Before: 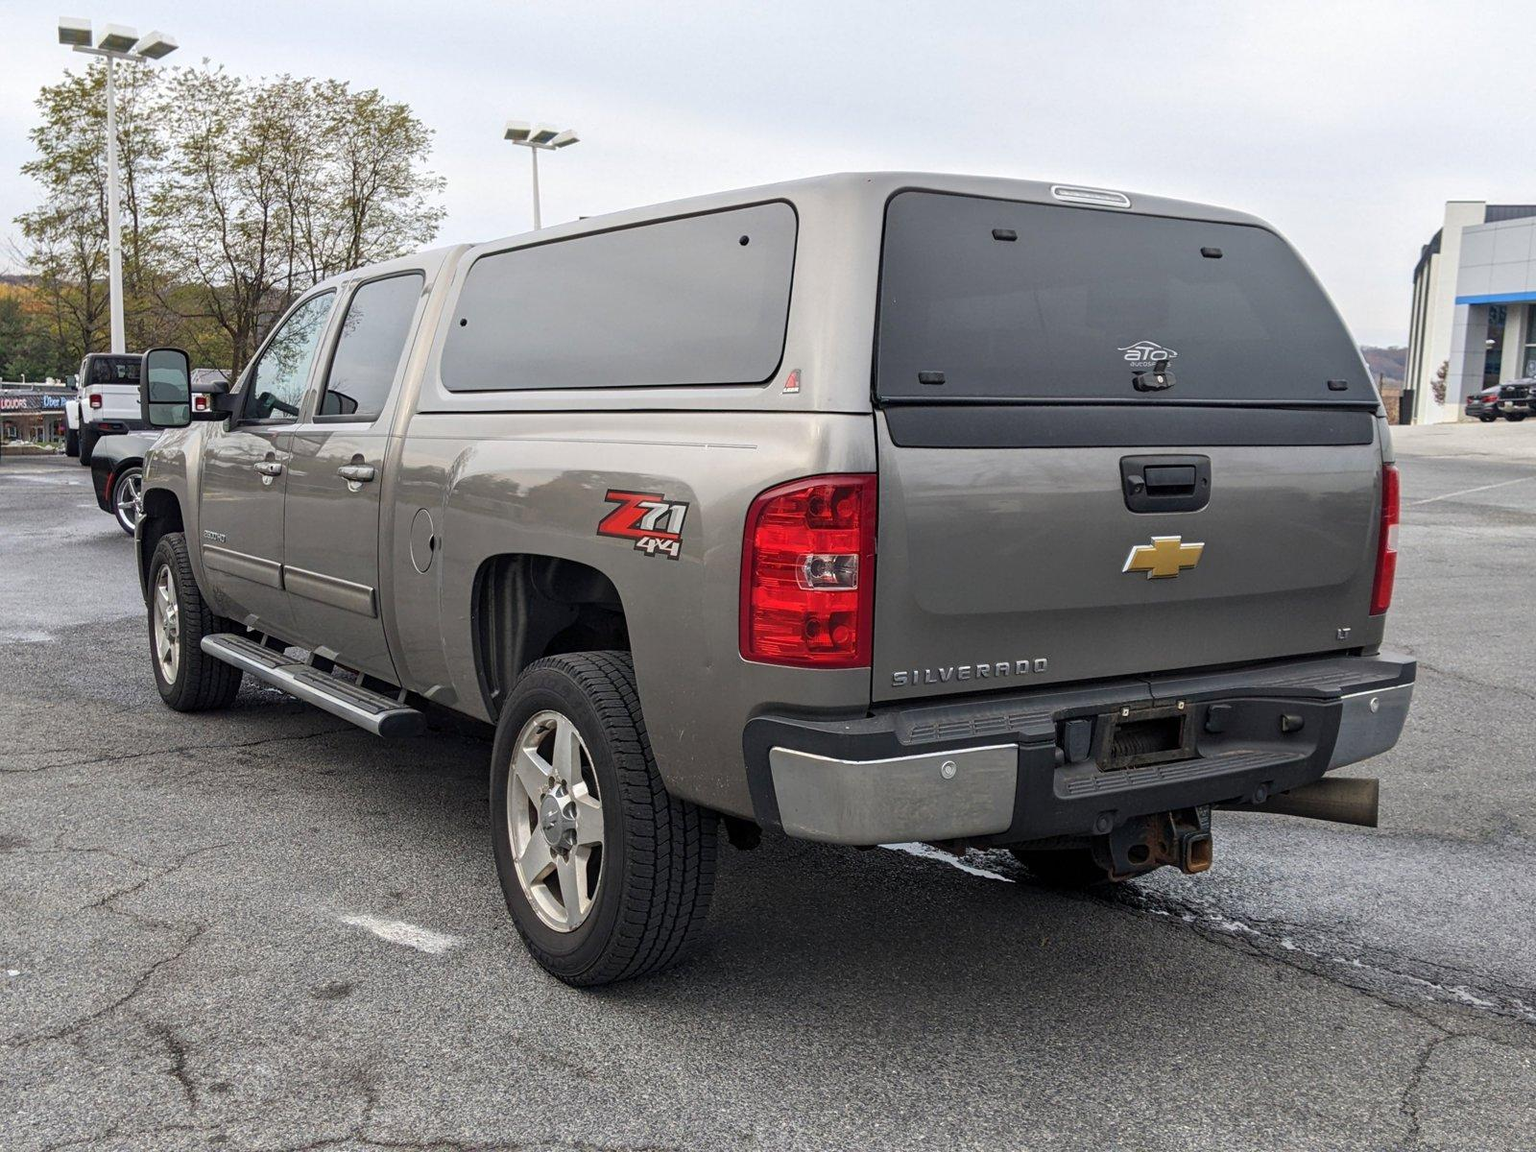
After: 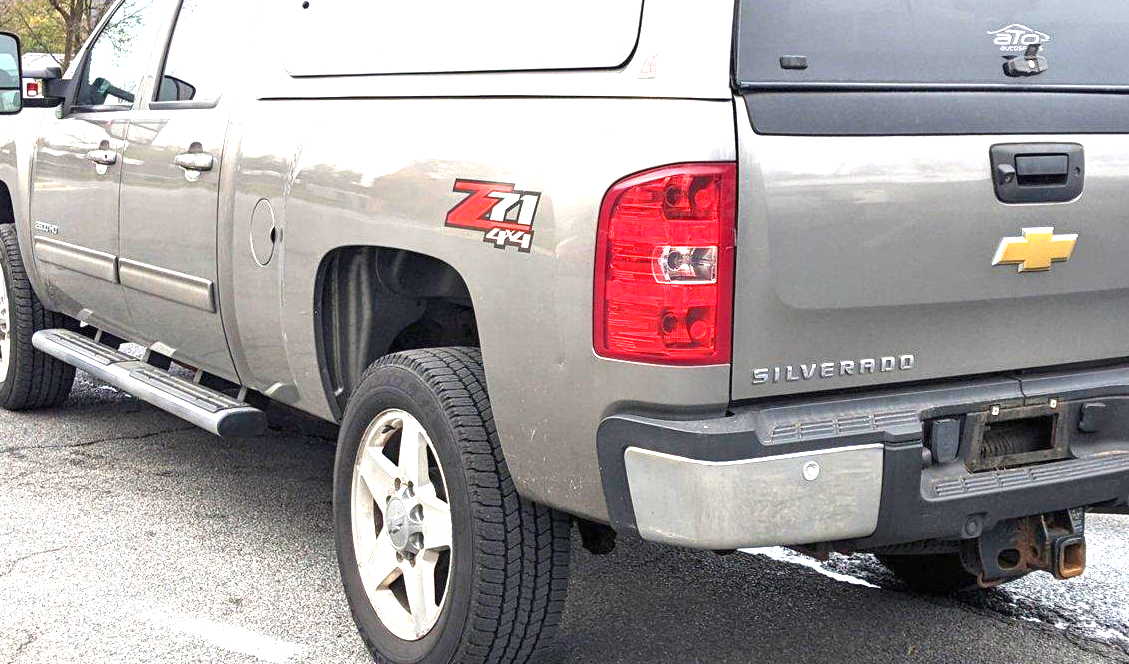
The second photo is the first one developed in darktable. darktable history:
exposure: black level correction 0, exposure 1.9 EV, compensate highlight preservation false
crop: left 11.123%, top 27.61%, right 18.3%, bottom 17.034%
